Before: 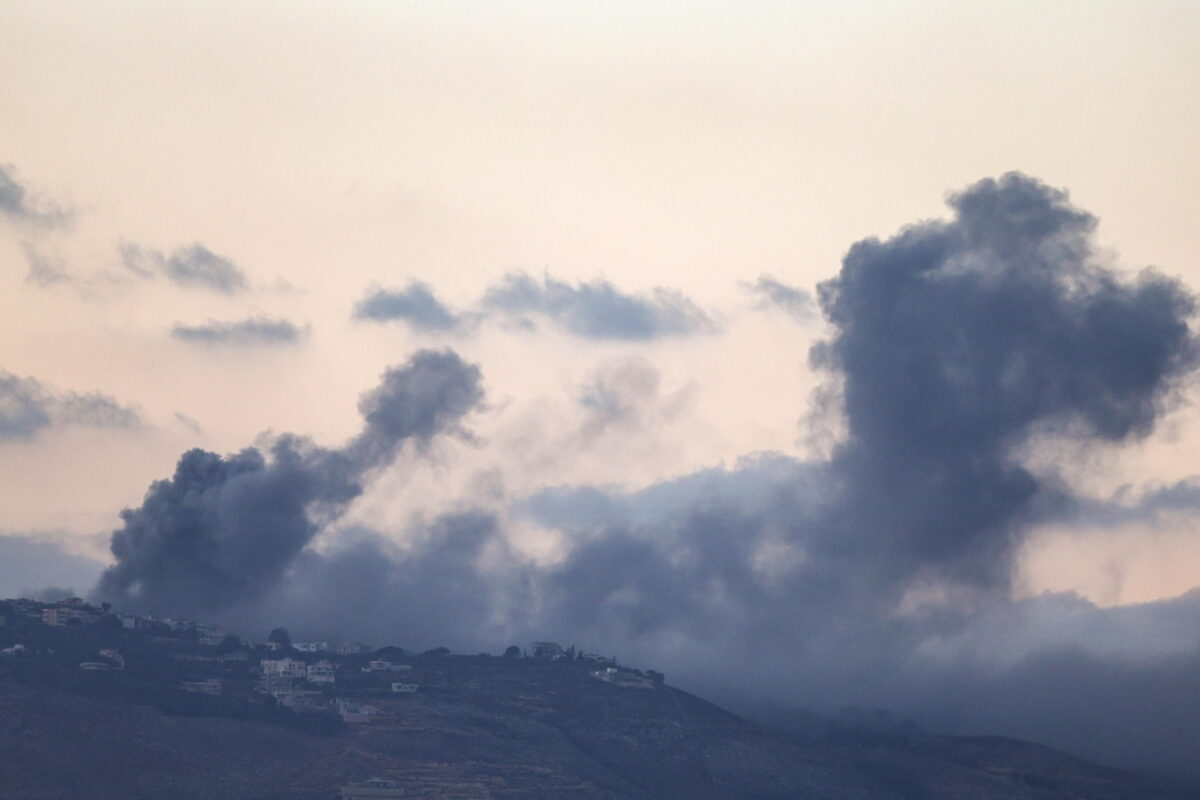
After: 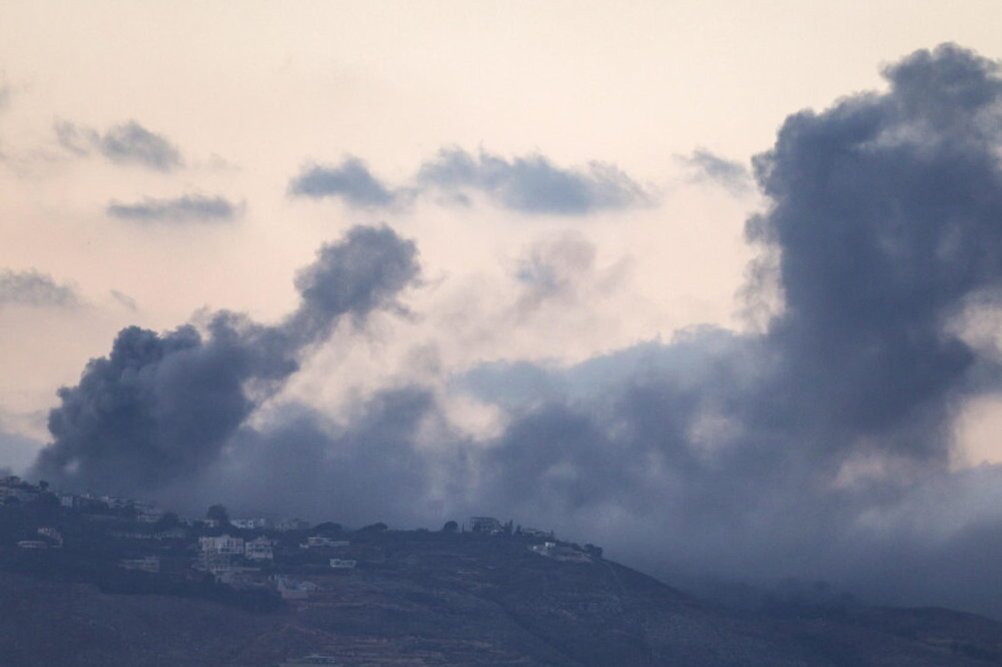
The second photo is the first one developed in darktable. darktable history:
rotate and perspective: rotation -0.45°, automatic cropping original format, crop left 0.008, crop right 0.992, crop top 0.012, crop bottom 0.988
crop and rotate: left 4.842%, top 15.51%, right 10.668%
